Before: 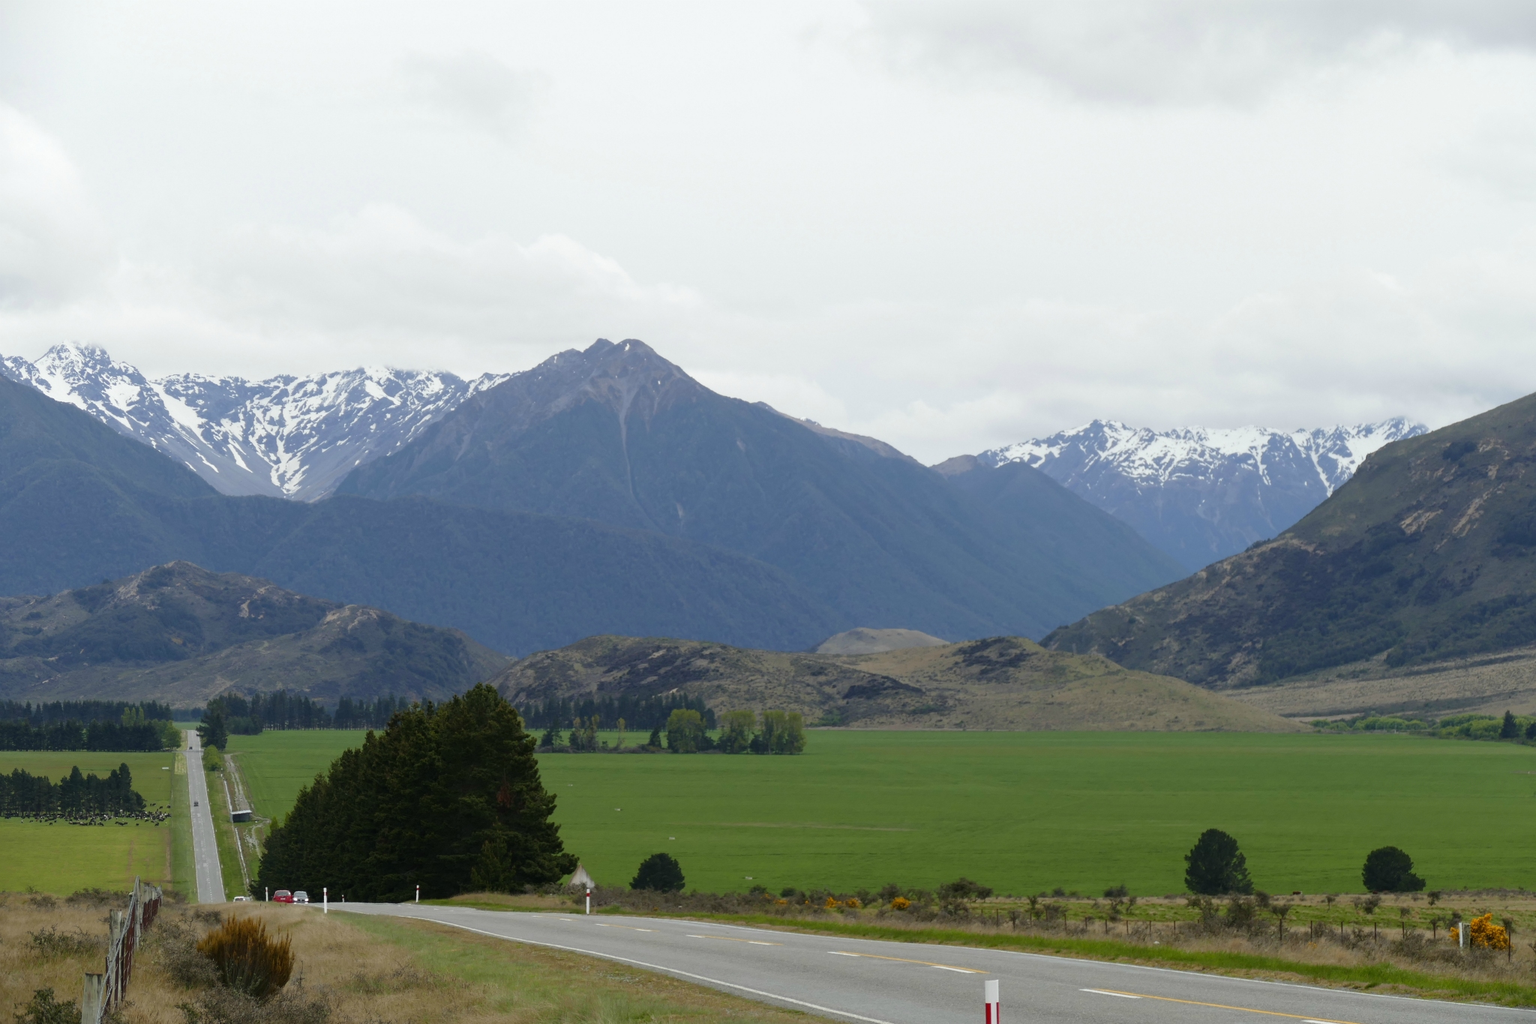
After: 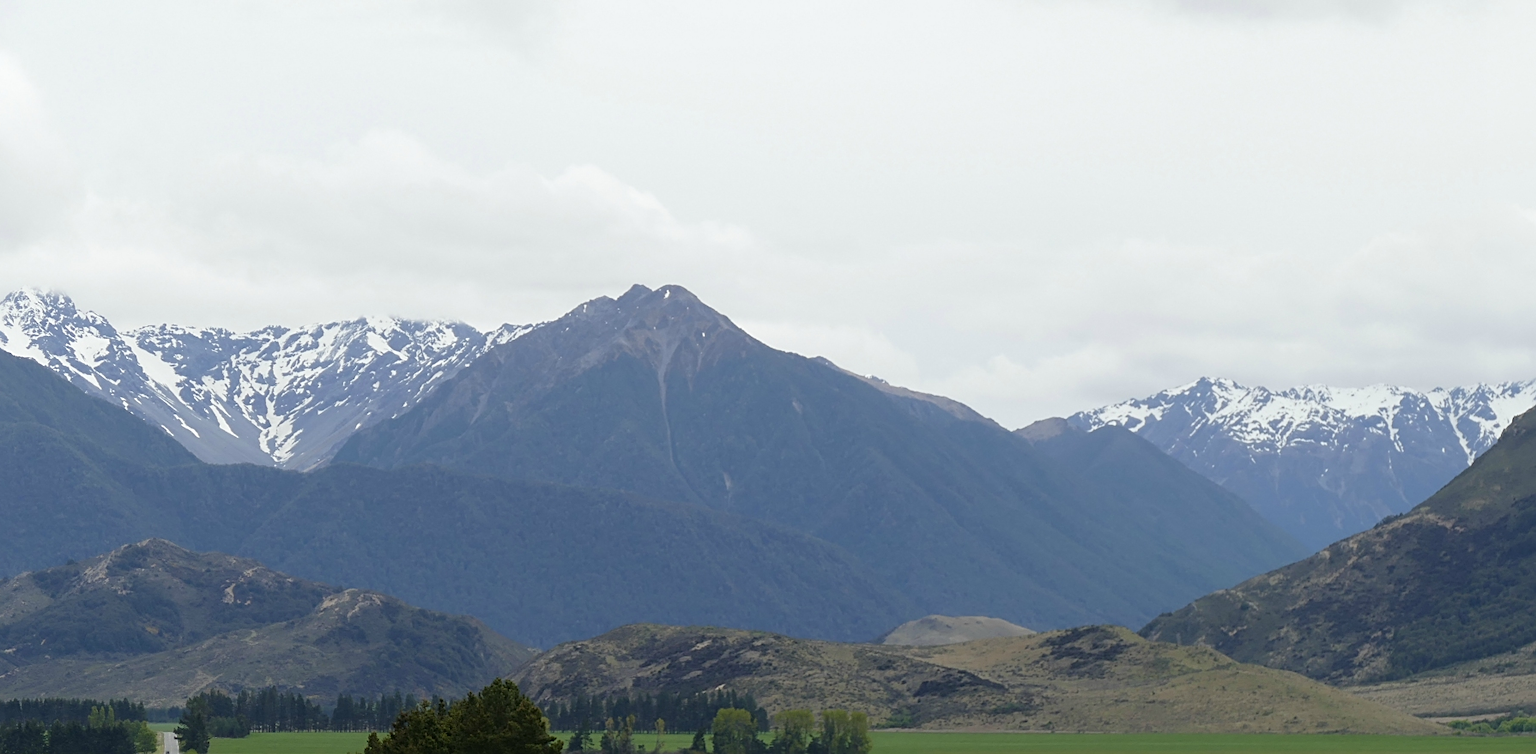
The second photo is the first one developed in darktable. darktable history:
crop: left 2.894%, top 8.848%, right 9.676%, bottom 26.716%
sharpen: amount 0.498
